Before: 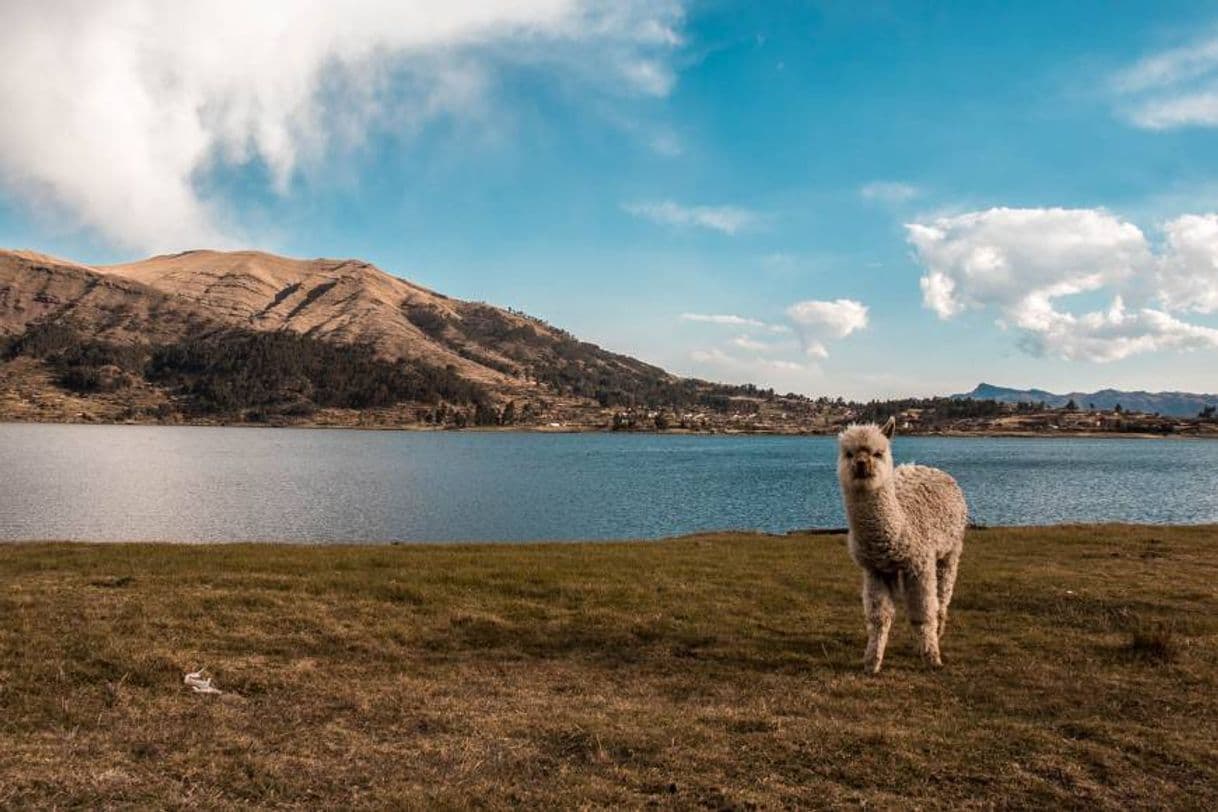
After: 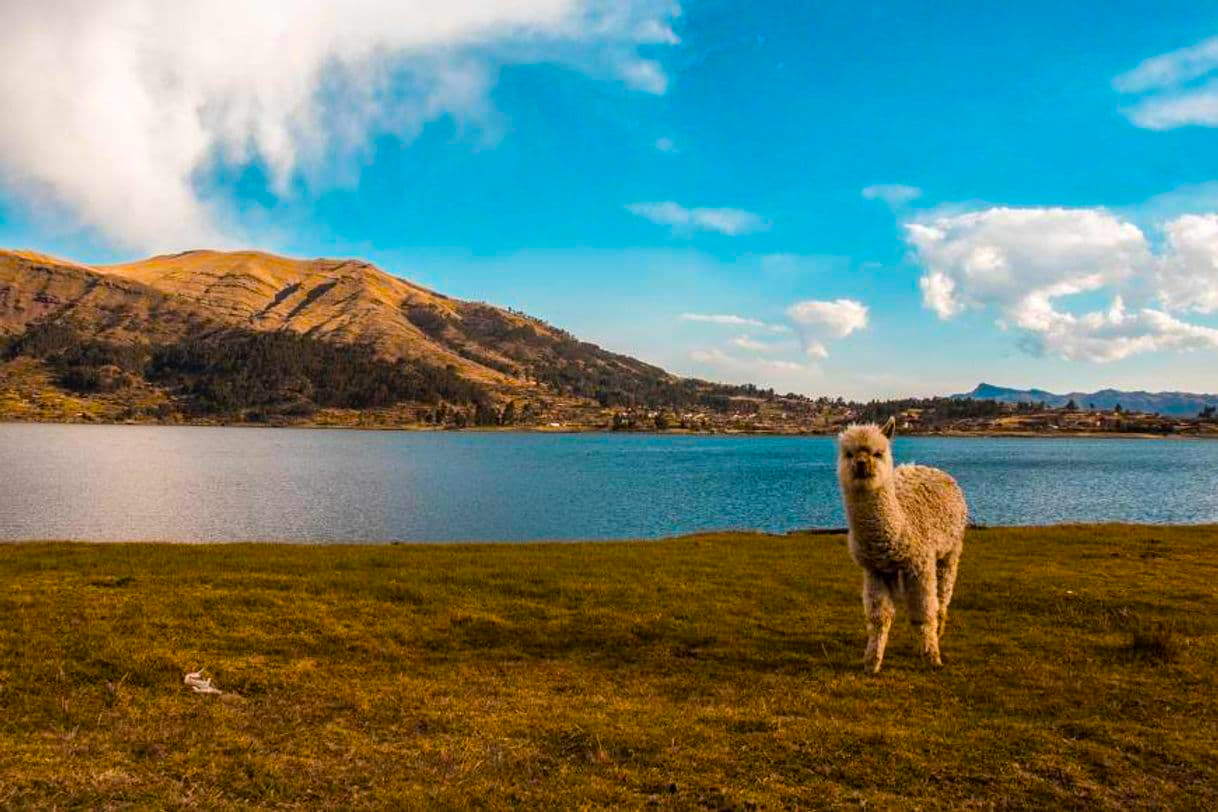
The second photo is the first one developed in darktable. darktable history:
color balance rgb: linear chroma grading › global chroma 14.765%, perceptual saturation grading › global saturation 75.554%, perceptual saturation grading › shadows -29.256%, global vibrance 9.223%
